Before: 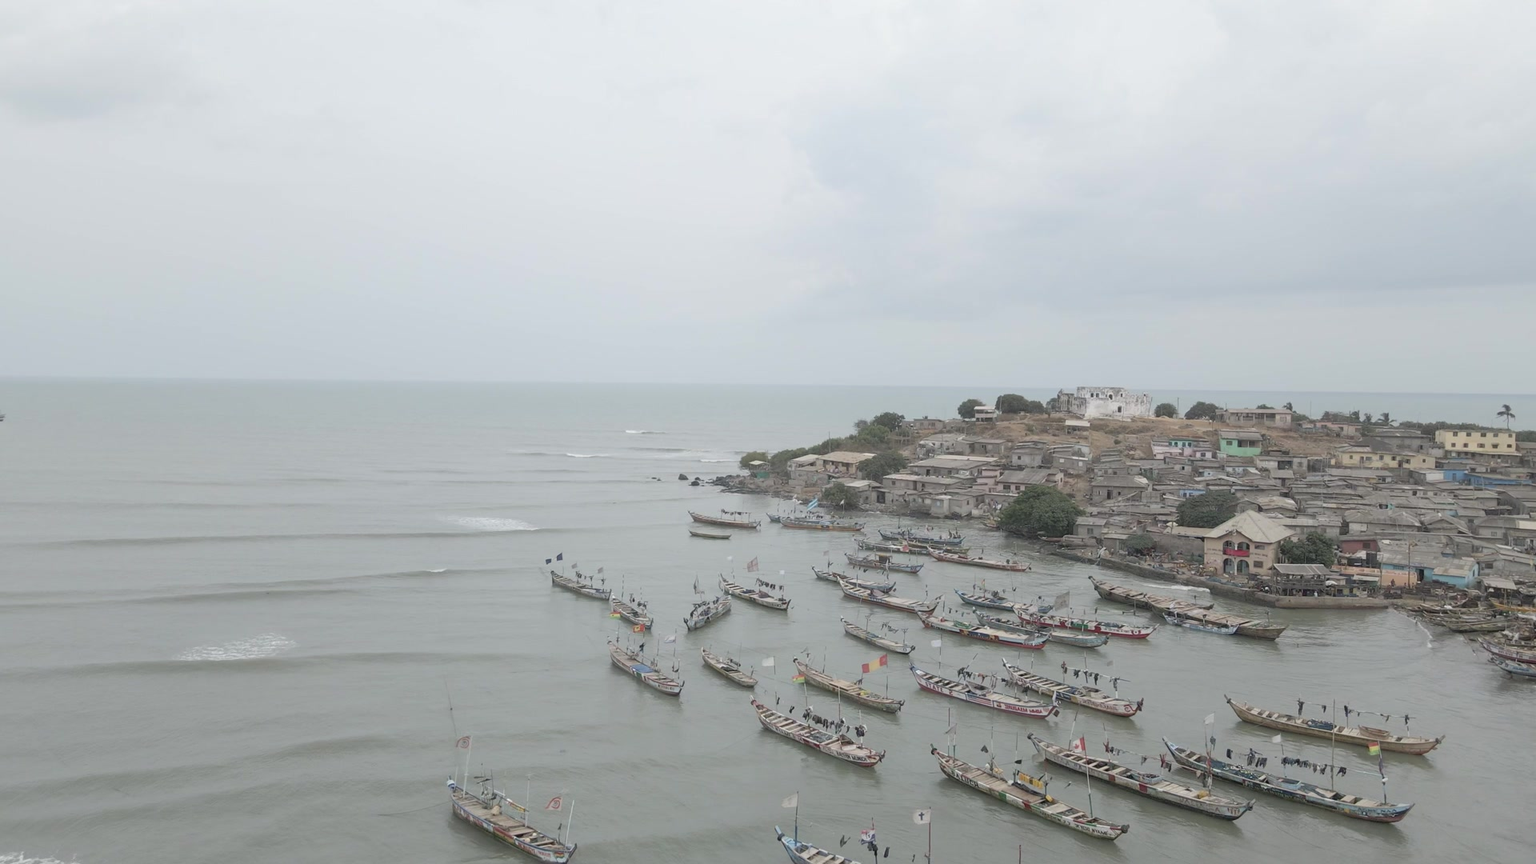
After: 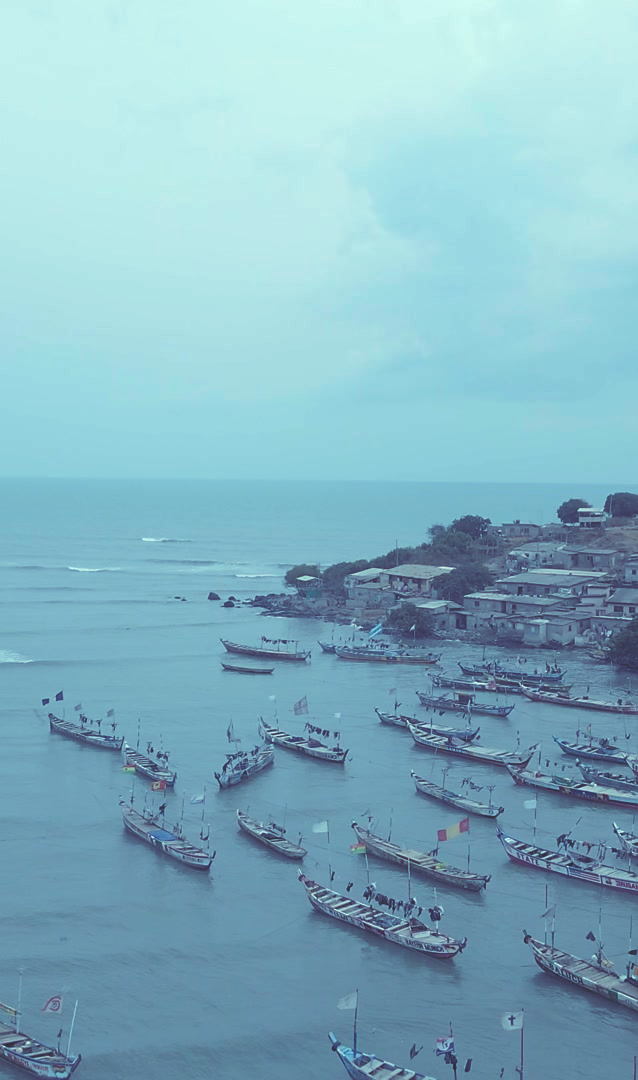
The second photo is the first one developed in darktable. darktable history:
rgb curve: curves: ch0 [(0, 0.186) (0.314, 0.284) (0.576, 0.466) (0.805, 0.691) (0.936, 0.886)]; ch1 [(0, 0.186) (0.314, 0.284) (0.581, 0.534) (0.771, 0.746) (0.936, 0.958)]; ch2 [(0, 0.216) (0.275, 0.39) (1, 1)], mode RGB, independent channels, compensate middle gray true, preserve colors none
sharpen: radius 1.559, amount 0.373, threshold 1.271
crop: left 33.36%, right 33.36%
